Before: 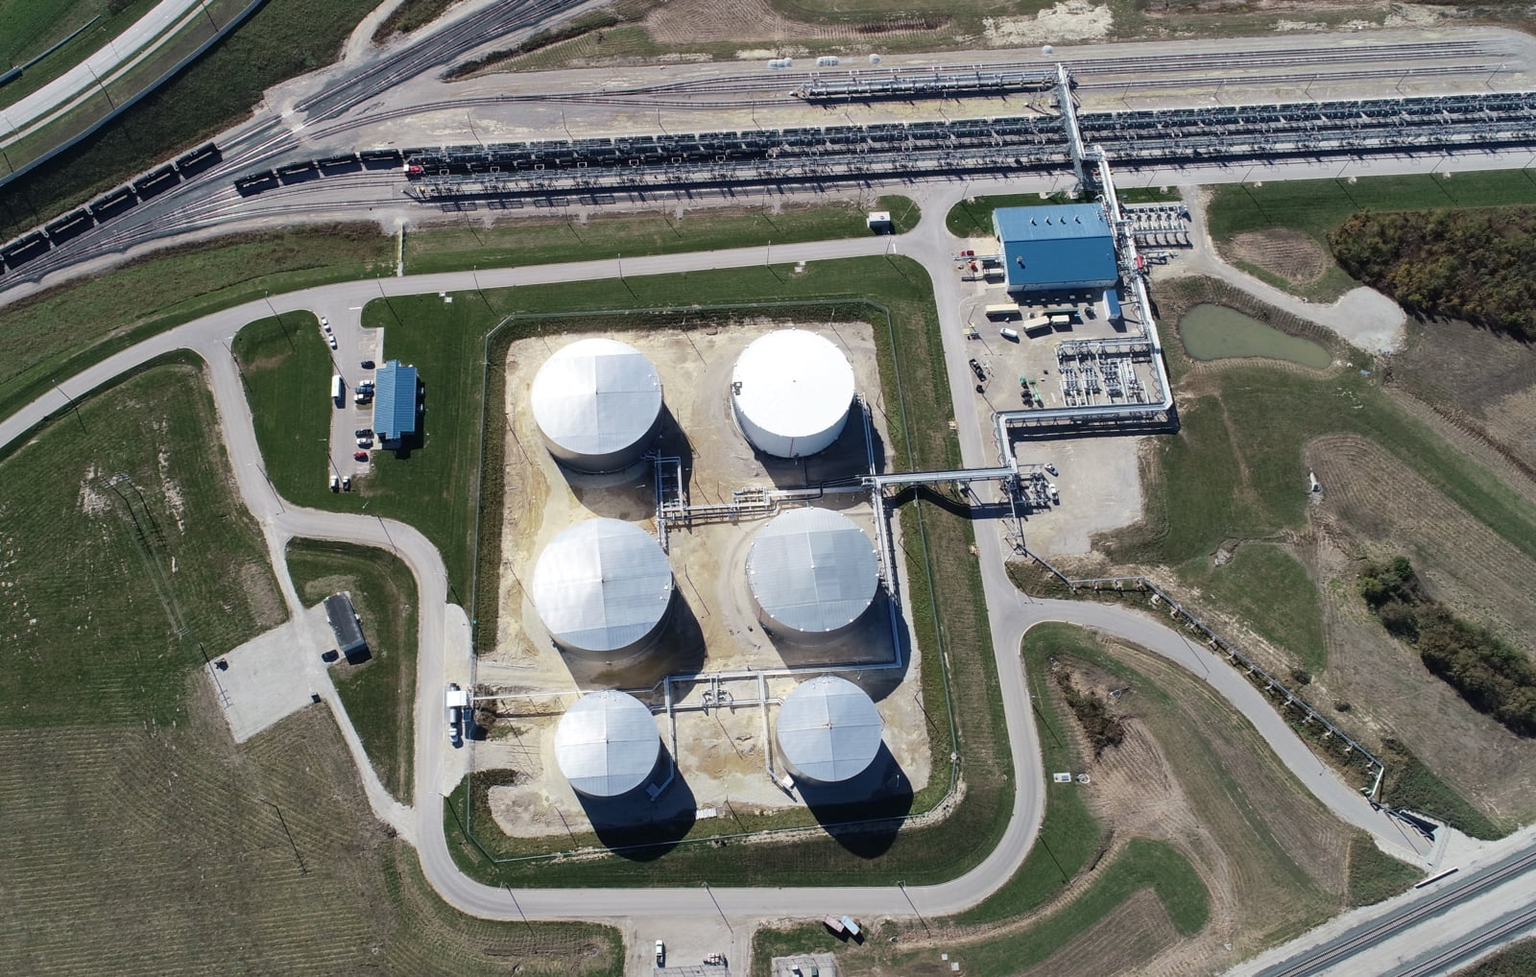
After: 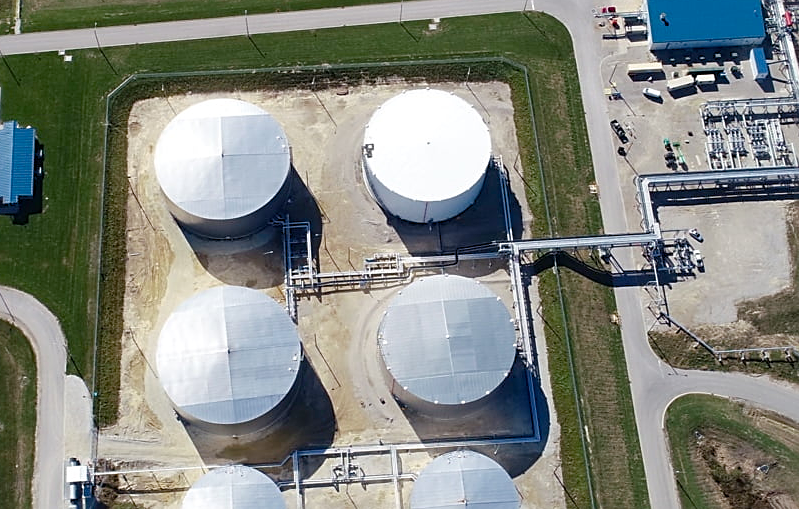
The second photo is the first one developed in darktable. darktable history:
crop: left 25%, top 25%, right 25%, bottom 25%
sharpen: on, module defaults
color balance rgb: perceptual saturation grading › global saturation 20%, perceptual saturation grading › highlights -25%, perceptual saturation grading › shadows 50%
